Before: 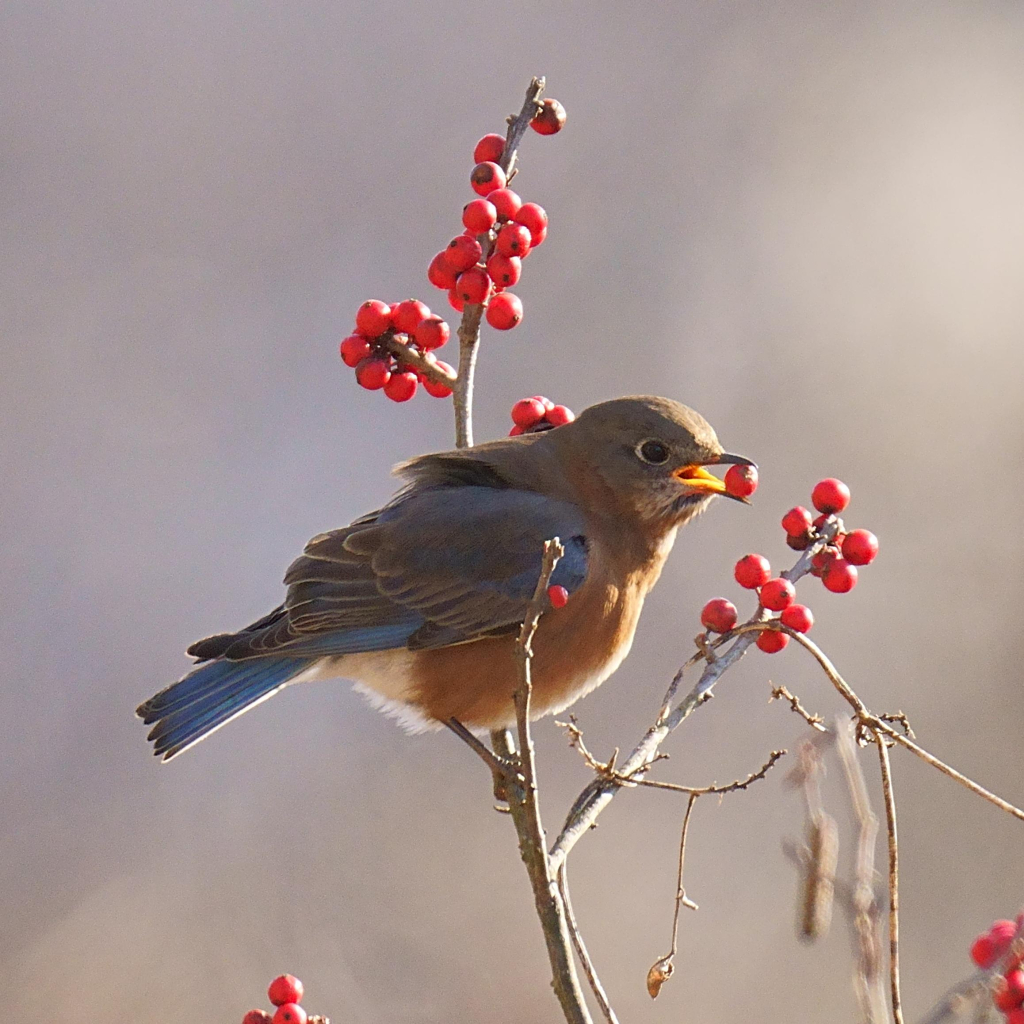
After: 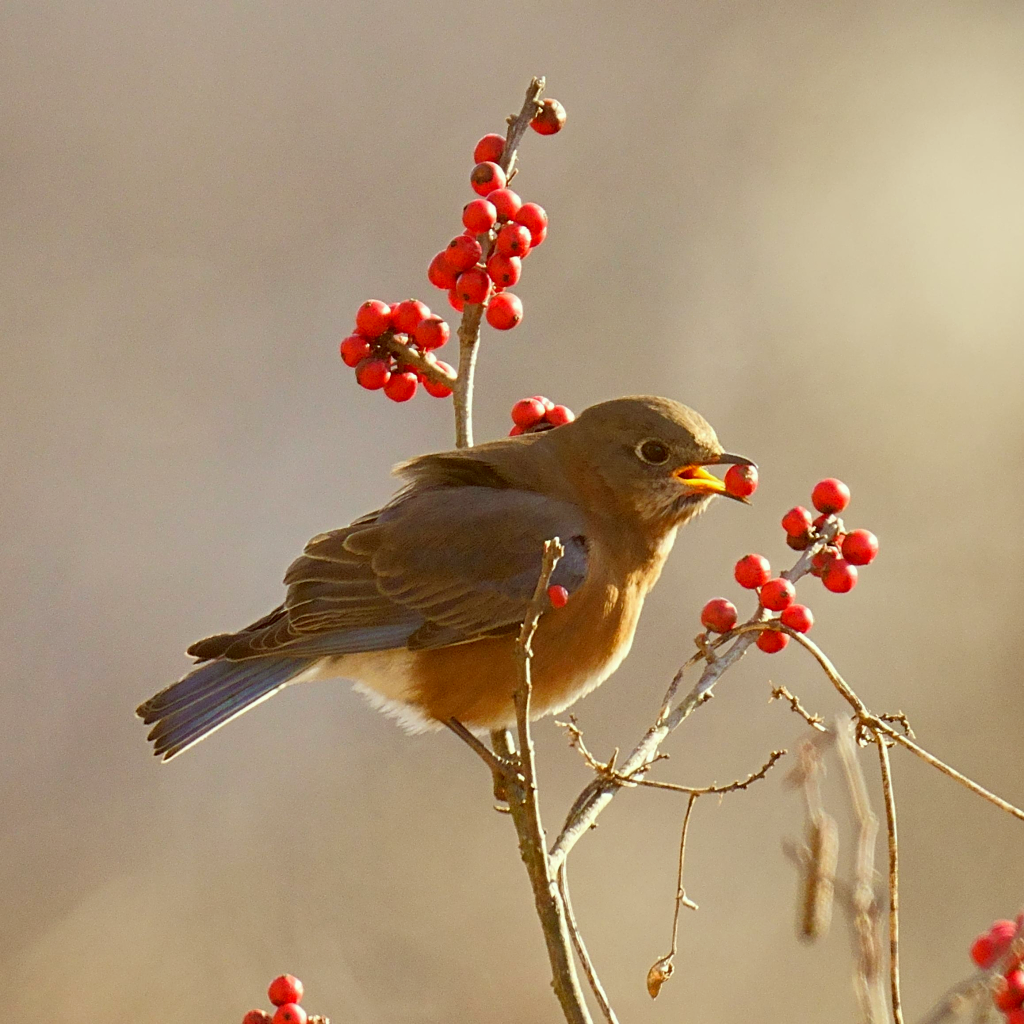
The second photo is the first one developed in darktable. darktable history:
color correction: highlights a* -6.1, highlights b* 9.23, shadows a* 9.96, shadows b* 23.51
